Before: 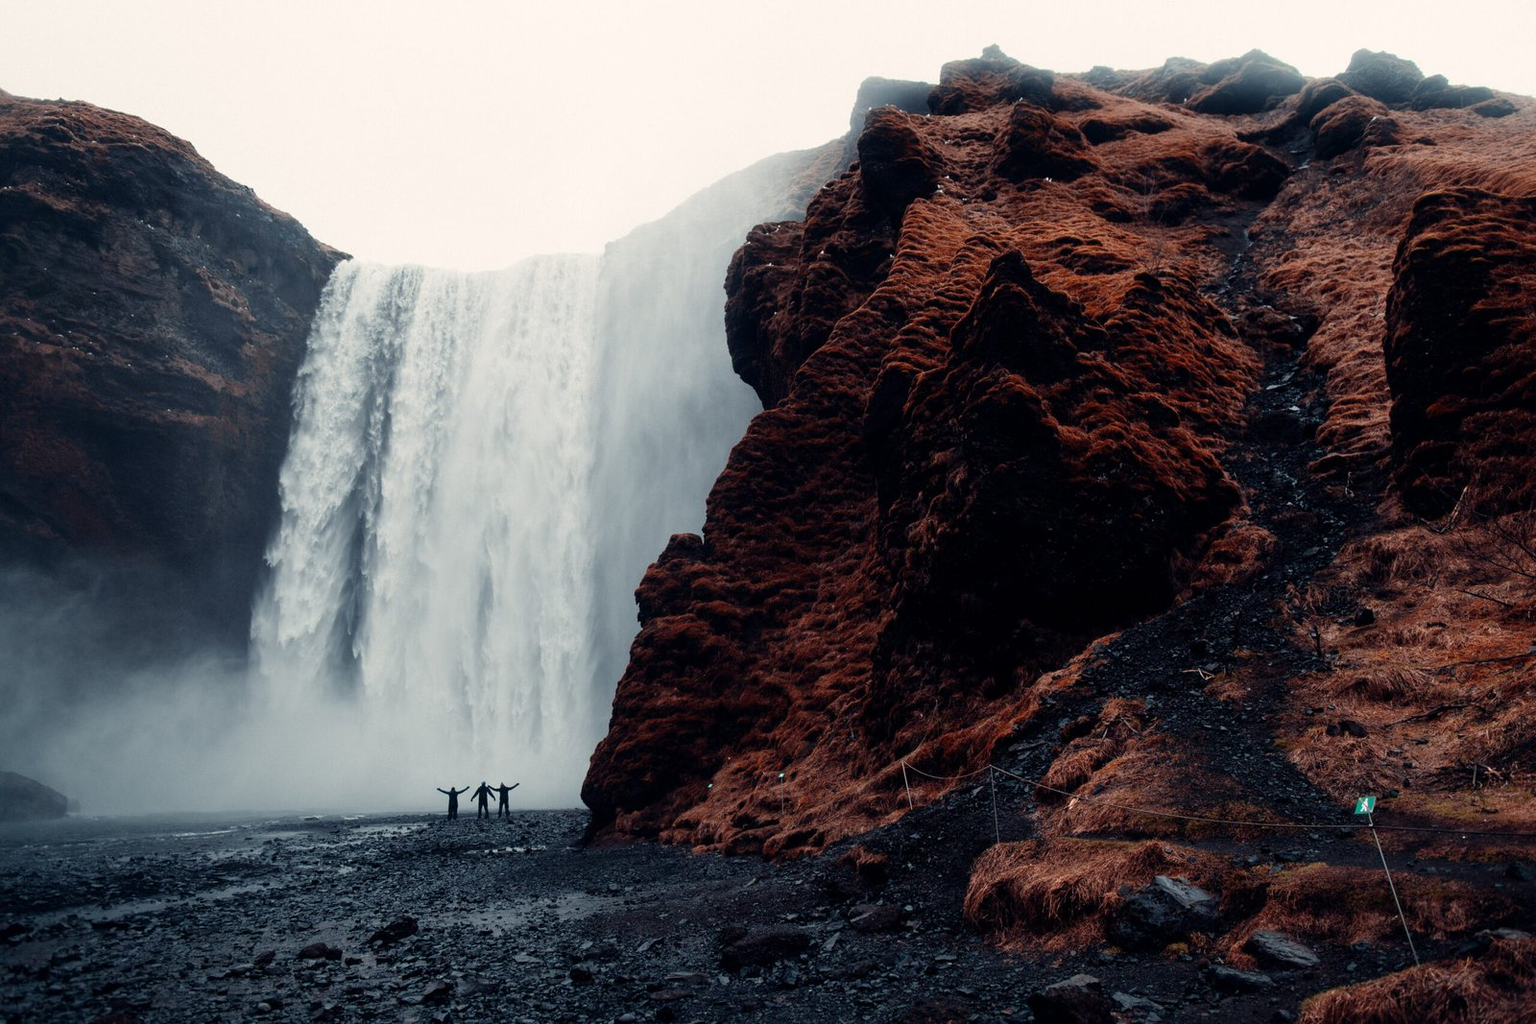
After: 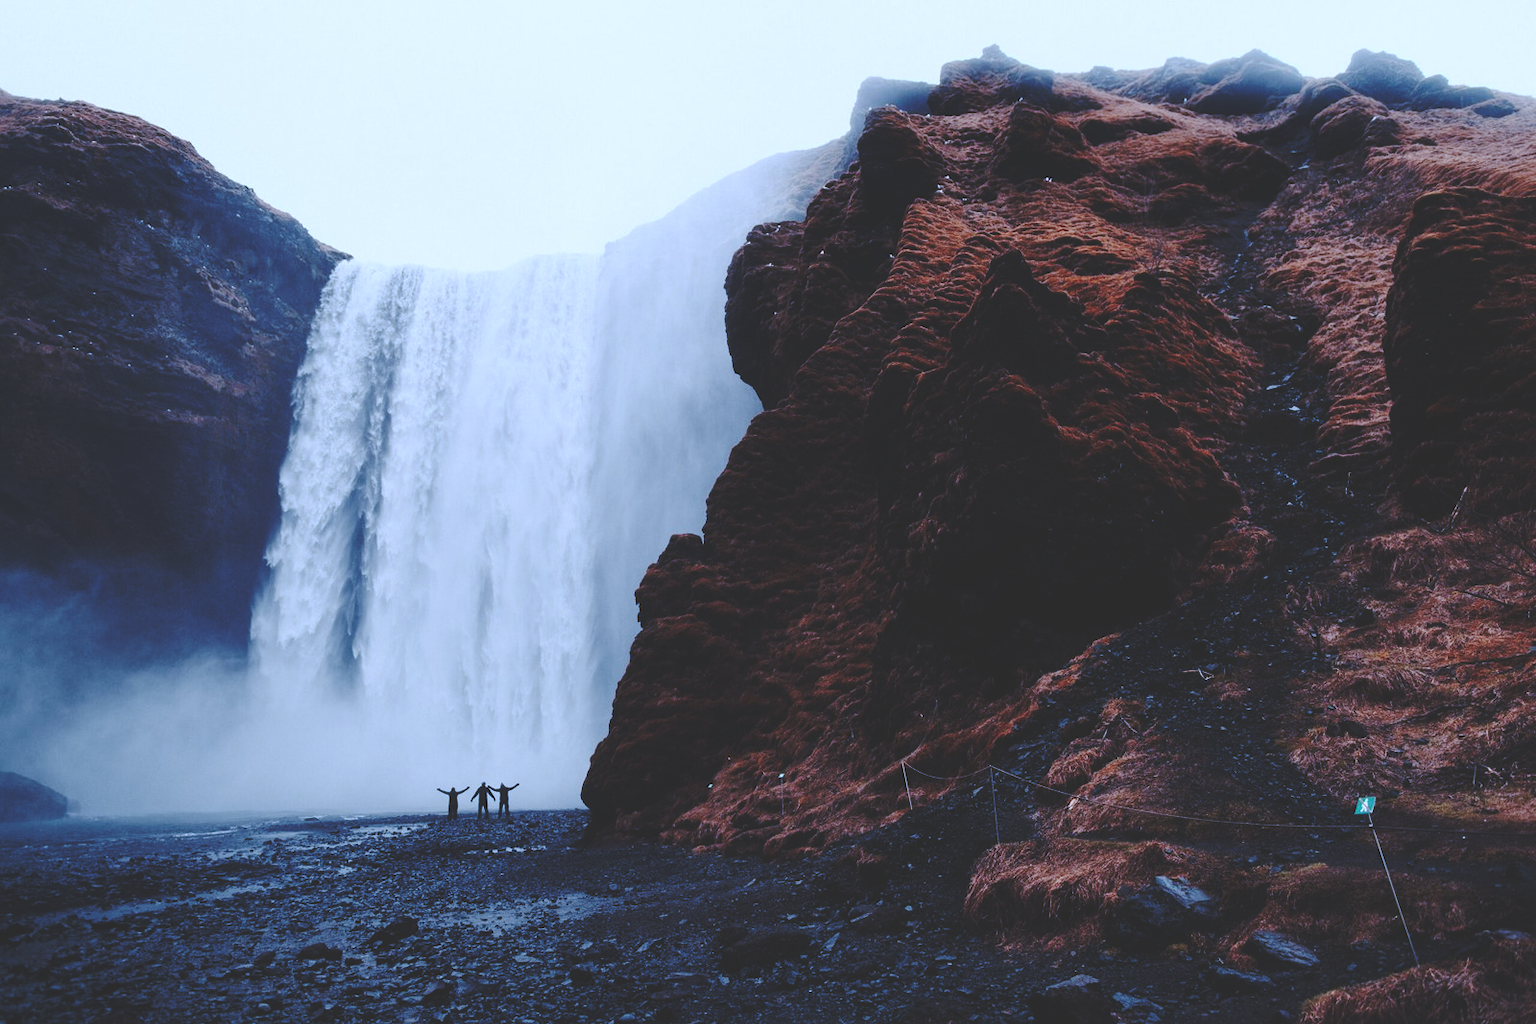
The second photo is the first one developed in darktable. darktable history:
base curve: curves: ch0 [(0, 0.024) (0.055, 0.065) (0.121, 0.166) (0.236, 0.319) (0.693, 0.726) (1, 1)], preserve colors none
color zones: curves: ch0 [(0, 0.5) (0.143, 0.52) (0.286, 0.5) (0.429, 0.5) (0.571, 0.5) (0.714, 0.5) (0.857, 0.5) (1, 0.5)]; ch1 [(0, 0.489) (0.155, 0.45) (0.286, 0.466) (0.429, 0.5) (0.571, 0.5) (0.714, 0.5) (0.857, 0.5) (1, 0.489)]
white balance: red 0.871, blue 1.249
